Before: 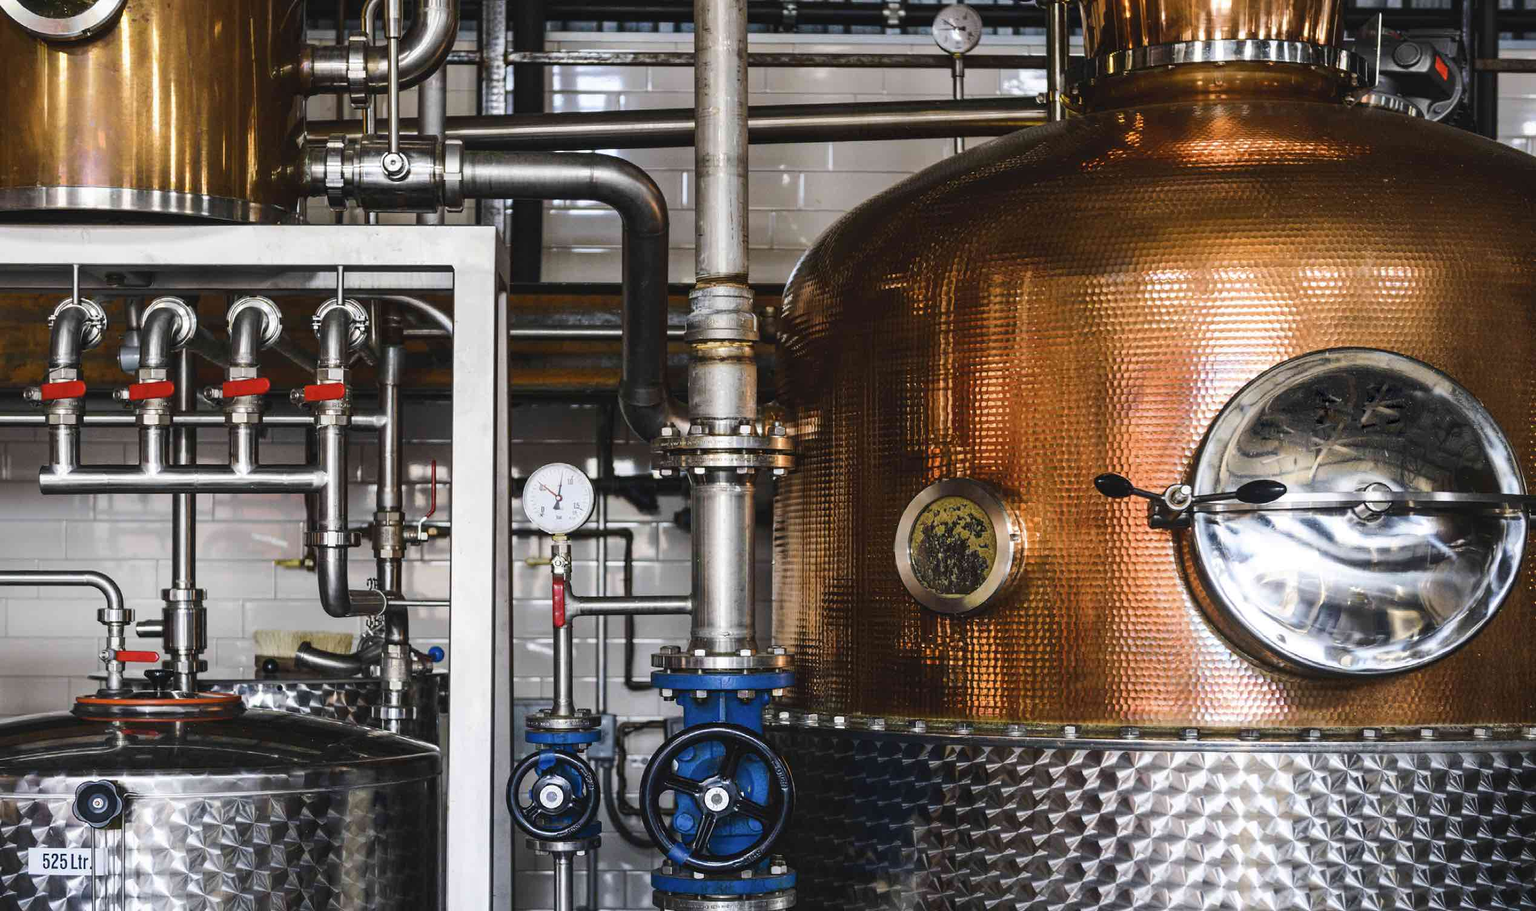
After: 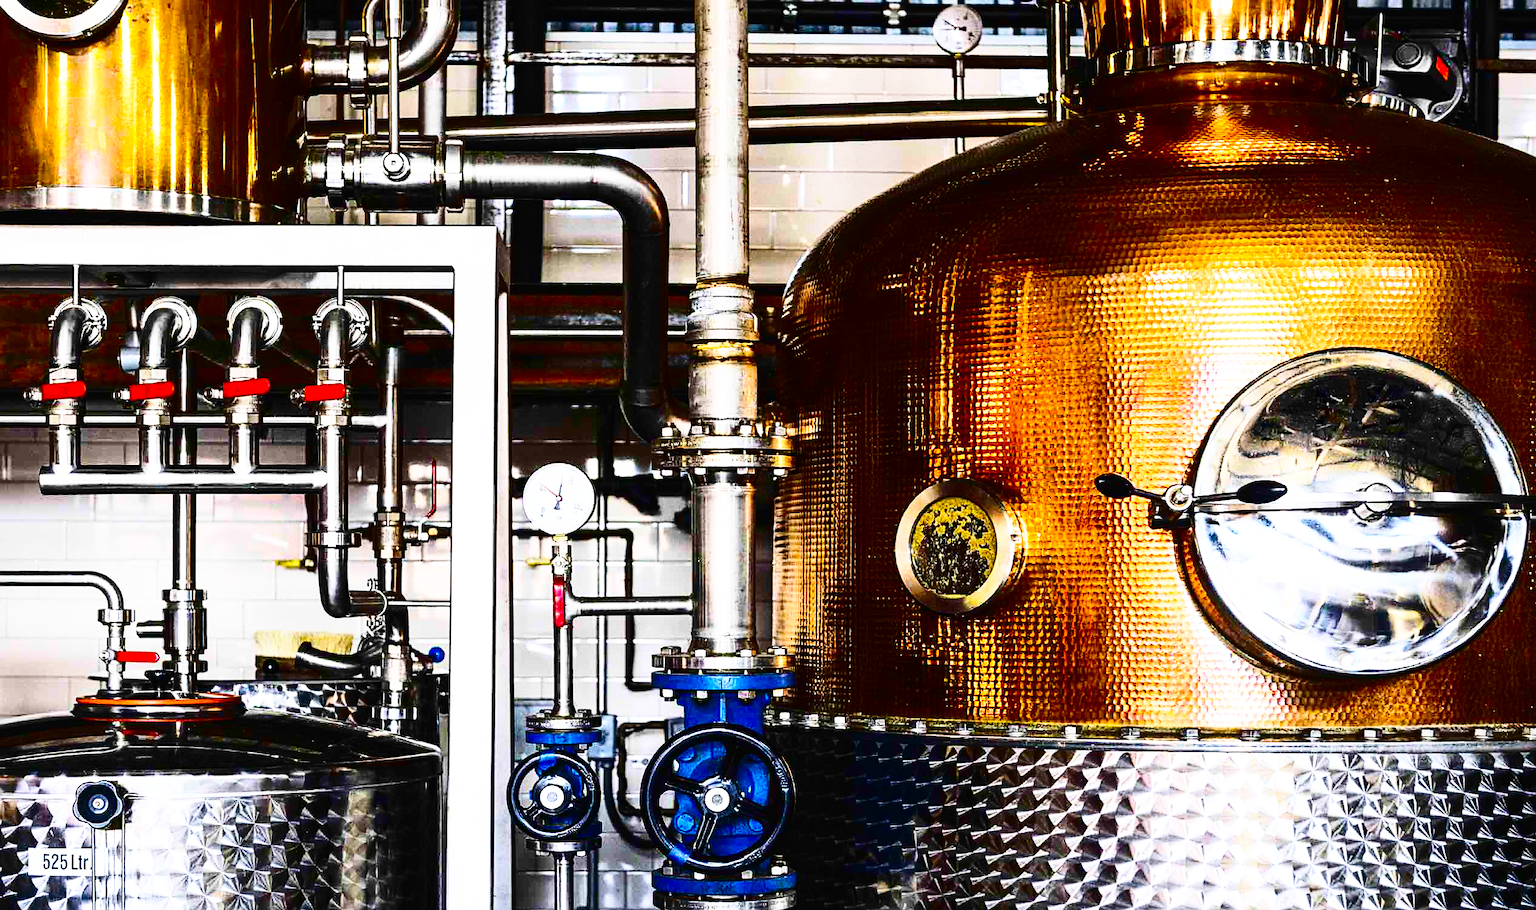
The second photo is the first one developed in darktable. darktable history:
contrast brightness saturation: contrast 0.321, brightness -0.08, saturation 0.172
sharpen: amount 0.495
base curve: curves: ch0 [(0, 0) (0.026, 0.03) (0.109, 0.232) (0.351, 0.748) (0.669, 0.968) (1, 1)], preserve colors none
color balance rgb: power › hue 328.67°, perceptual saturation grading › global saturation 25.429%, global vibrance 20%
